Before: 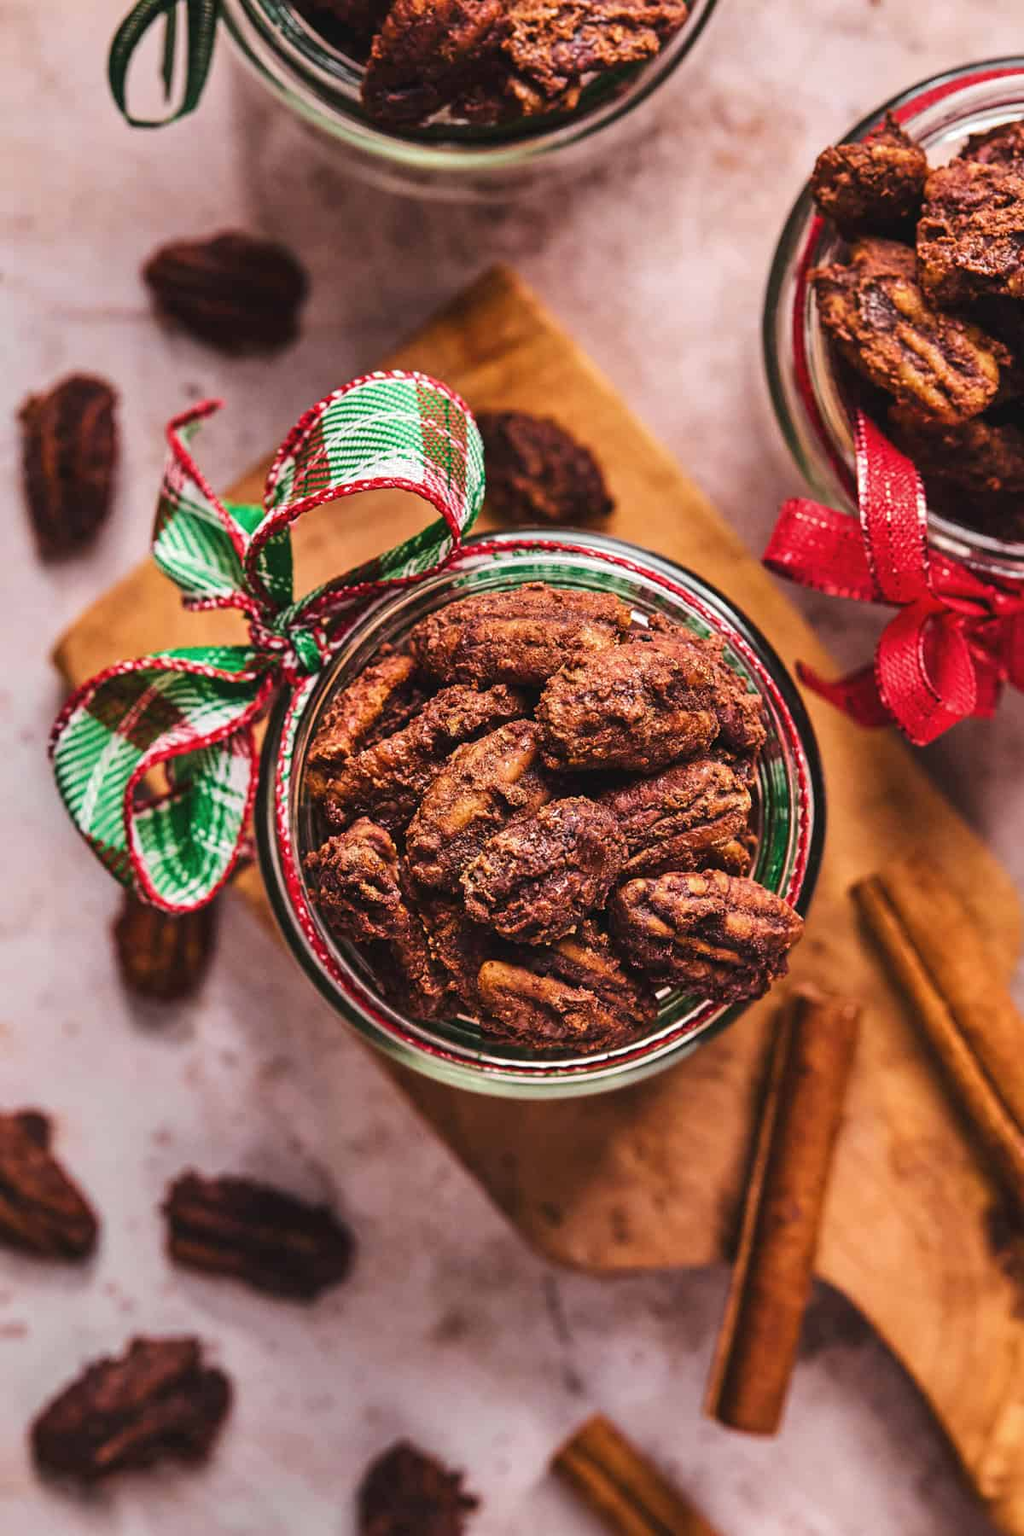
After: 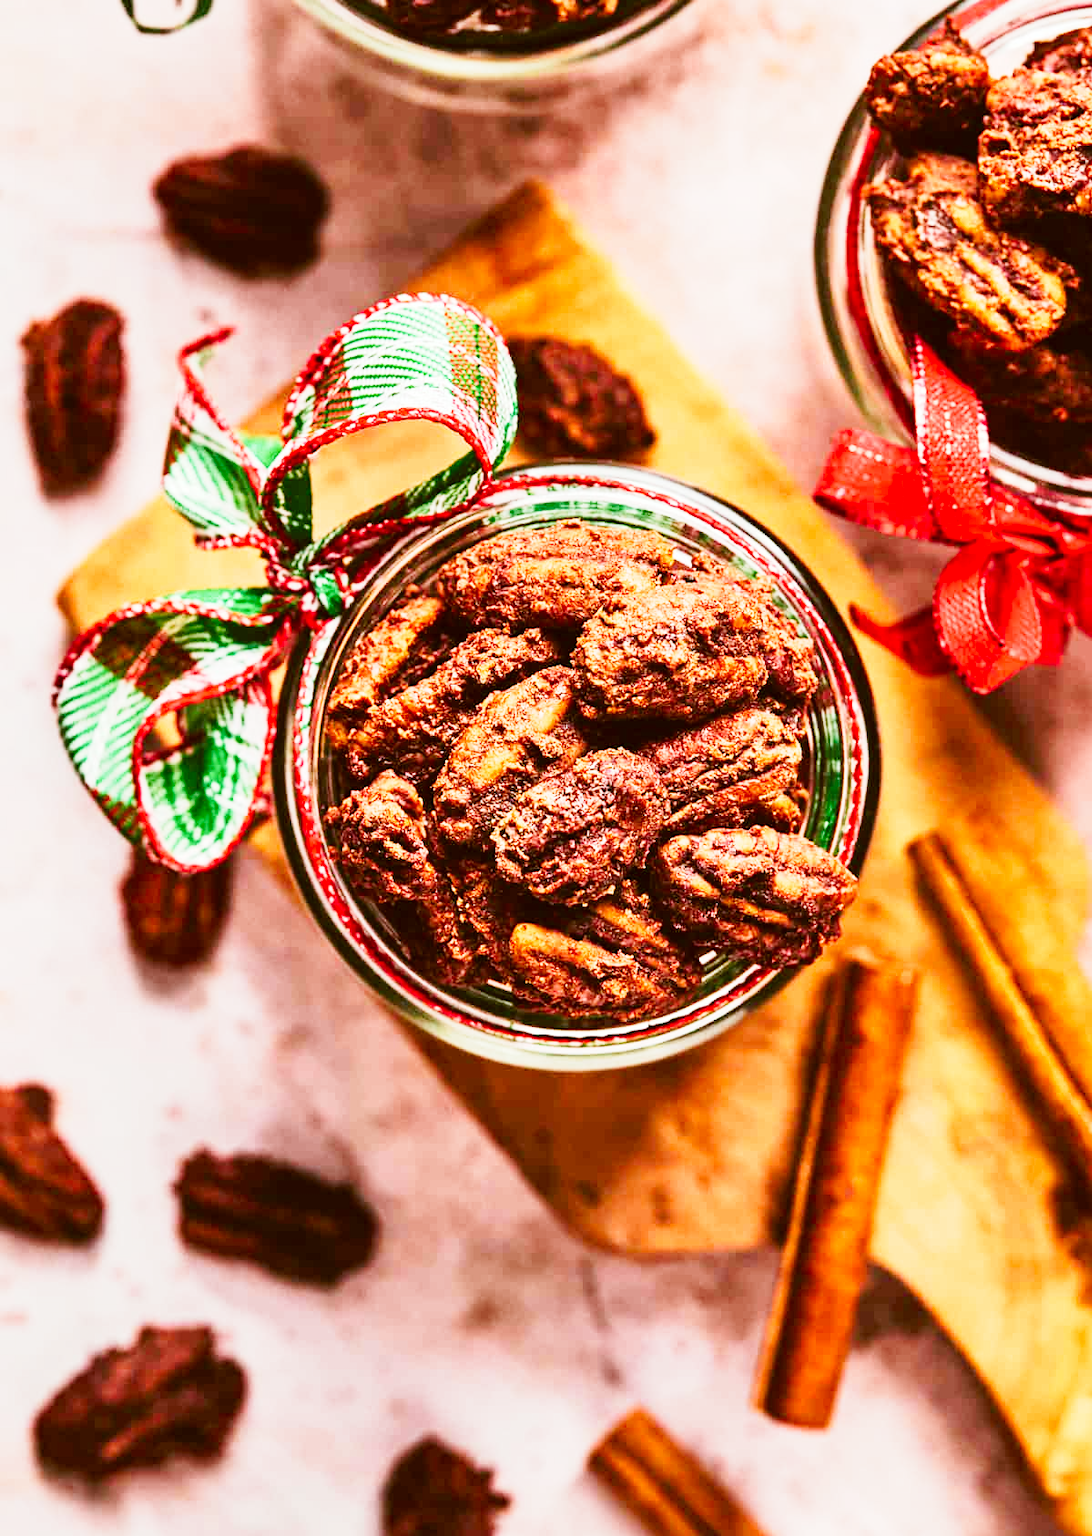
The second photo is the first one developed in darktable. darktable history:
crop and rotate: top 6.25%
color correction: highlights a* -0.482, highlights b* 0.161, shadows a* 4.66, shadows b* 20.72
color balance: mode lift, gamma, gain (sRGB), lift [0.97, 1, 1, 1], gamma [1.03, 1, 1, 1]
tone curve: curves: ch0 [(0, 0) (0.003, 0.003) (0.011, 0.012) (0.025, 0.027) (0.044, 0.048) (0.069, 0.074) (0.1, 0.117) (0.136, 0.177) (0.177, 0.246) (0.224, 0.324) (0.277, 0.422) (0.335, 0.531) (0.399, 0.633) (0.468, 0.733) (0.543, 0.824) (0.623, 0.895) (0.709, 0.938) (0.801, 0.961) (0.898, 0.98) (1, 1)], preserve colors none
